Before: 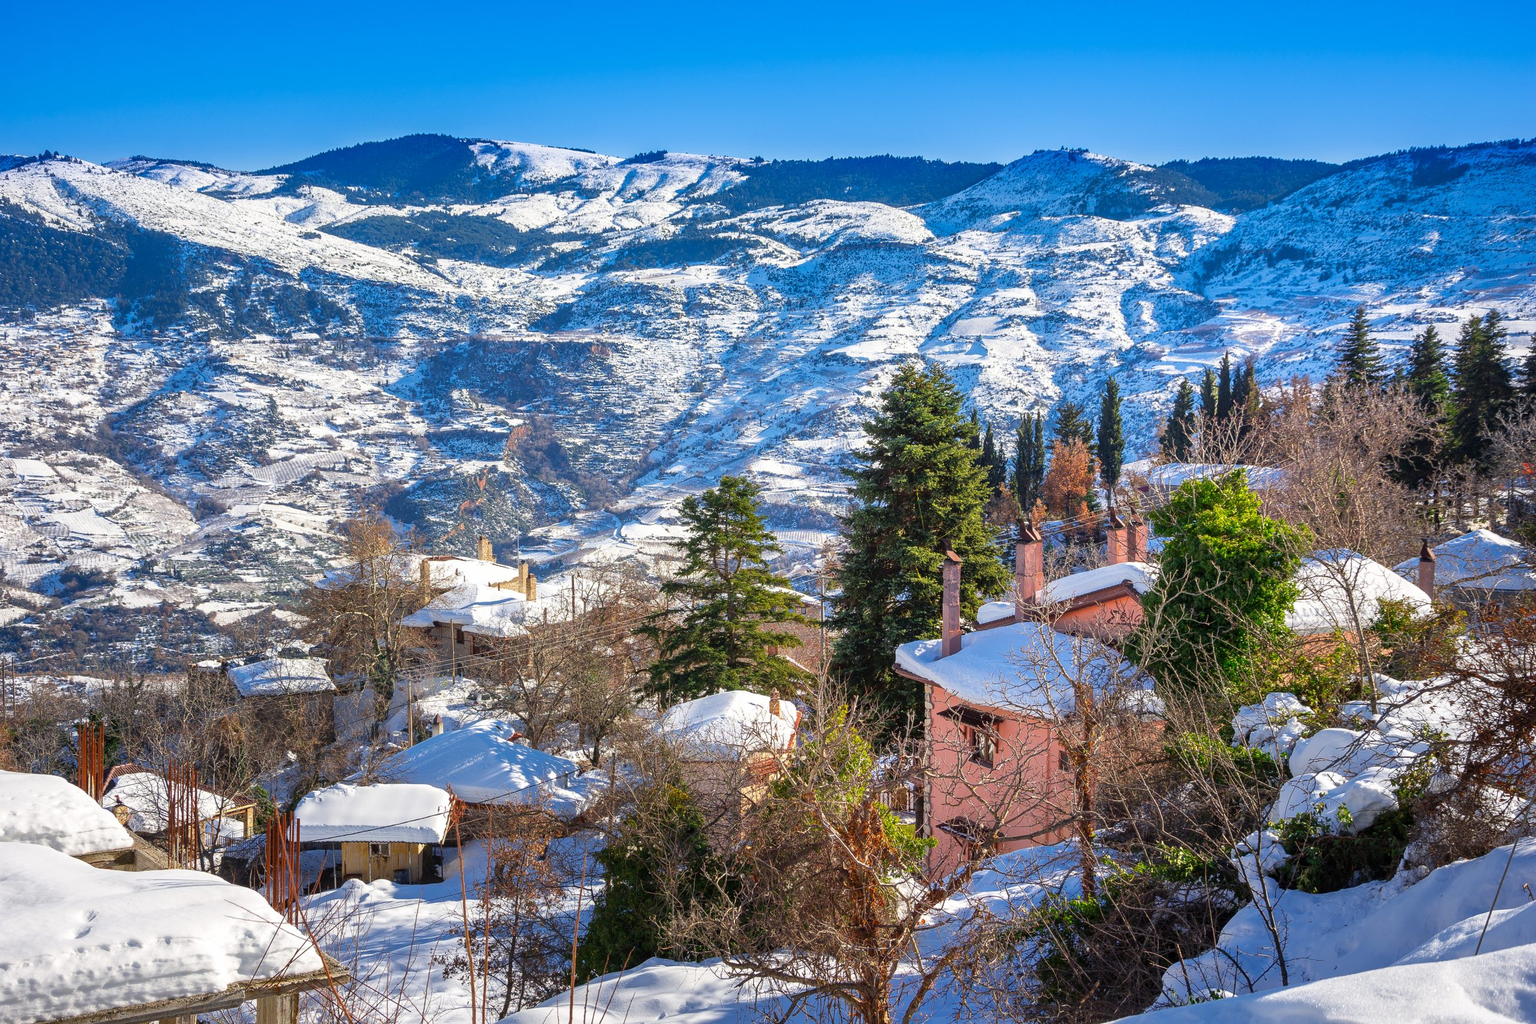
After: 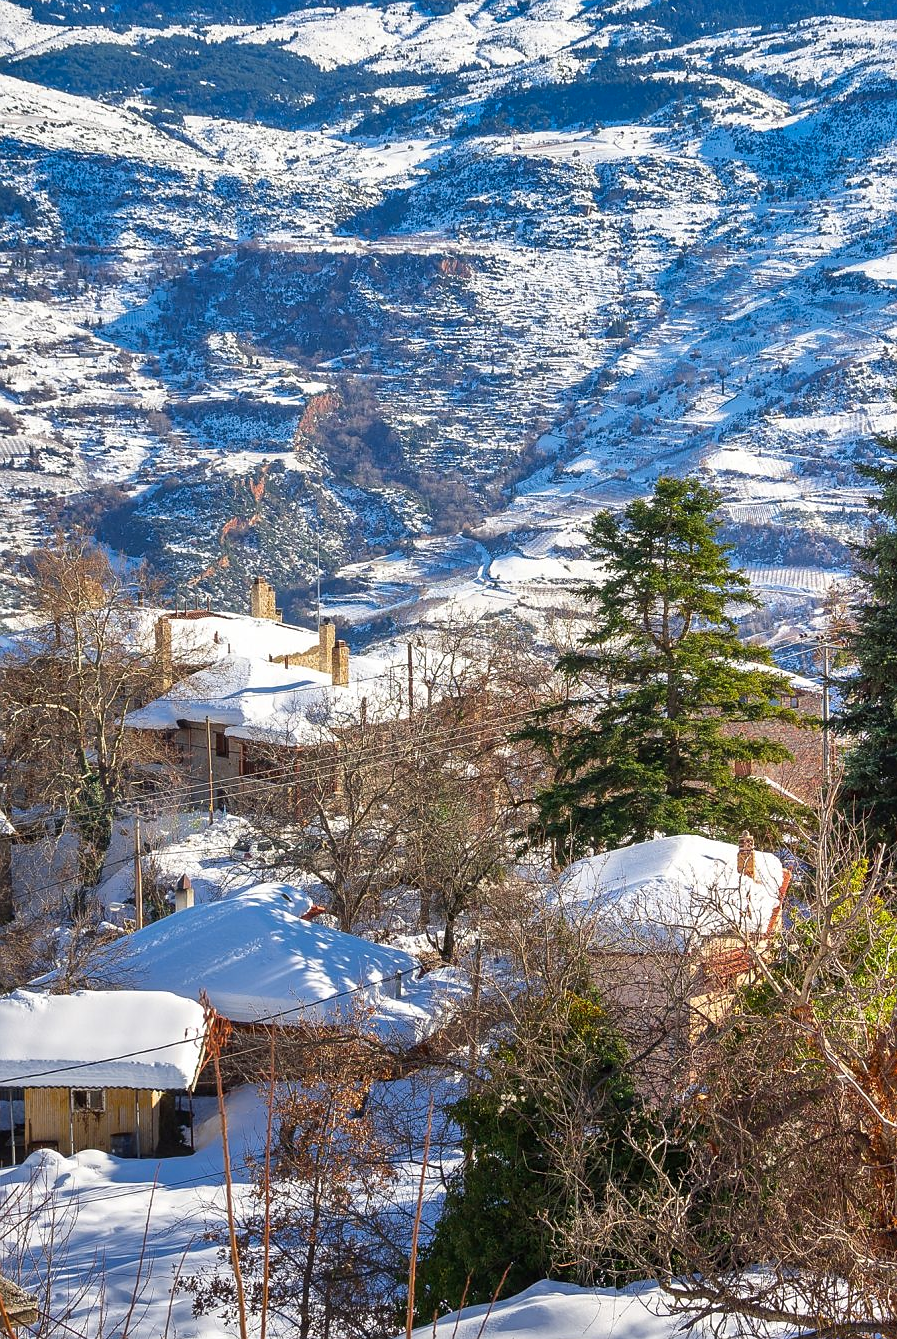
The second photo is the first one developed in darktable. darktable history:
sharpen: radius 0.993, threshold 0.889
crop and rotate: left 21.297%, top 18.54%, right 43.626%, bottom 2.994%
shadows and highlights: white point adjustment 0.132, highlights -71.04, soften with gaussian
